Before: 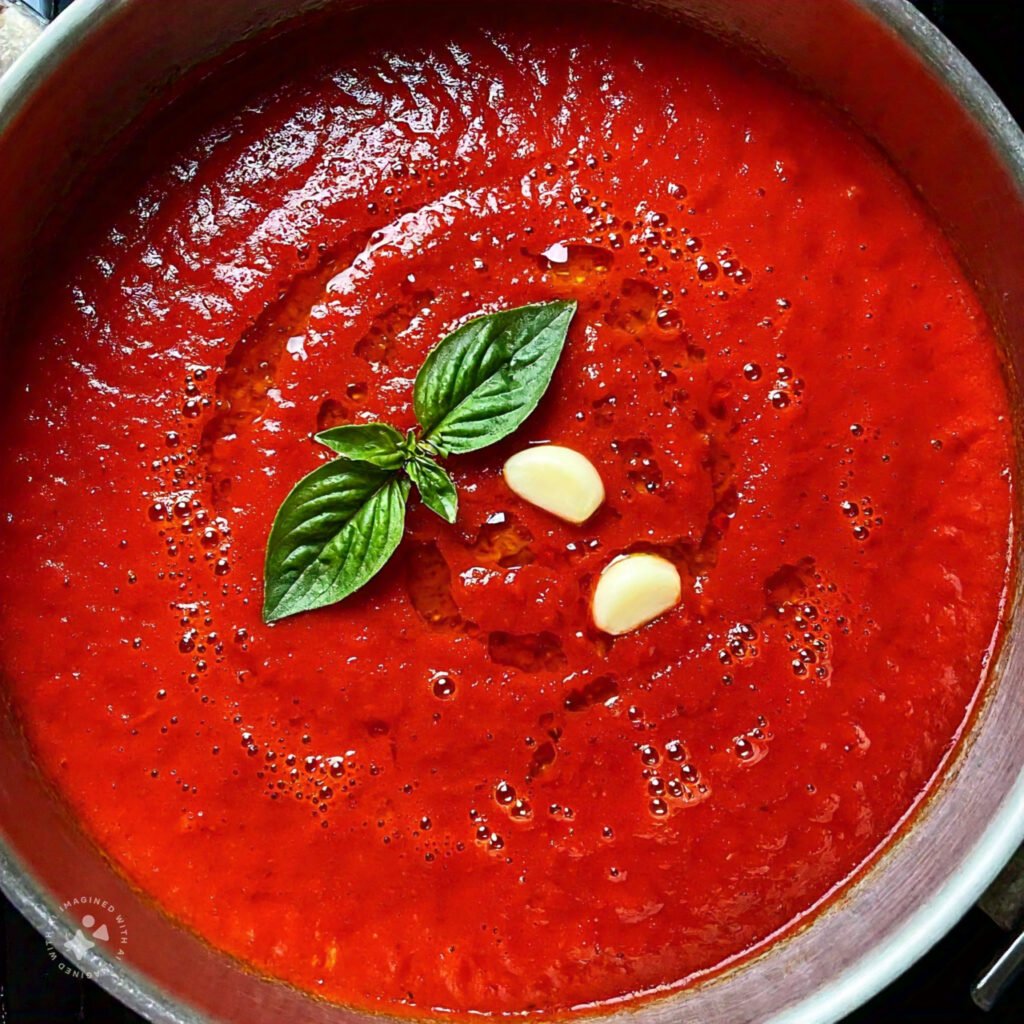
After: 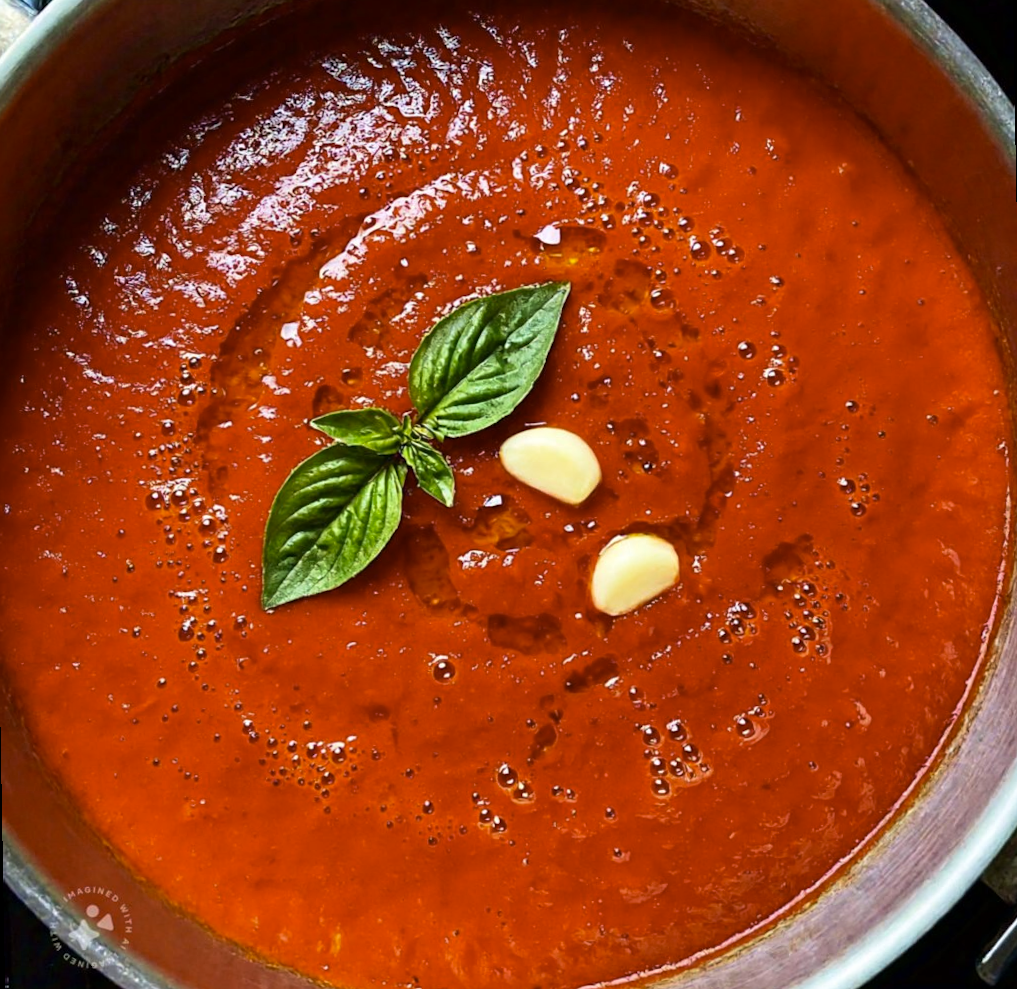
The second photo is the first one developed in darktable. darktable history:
color contrast: green-magenta contrast 0.8, blue-yellow contrast 1.1, unbound 0
velvia: on, module defaults
rotate and perspective: rotation -1°, crop left 0.011, crop right 0.989, crop top 0.025, crop bottom 0.975
